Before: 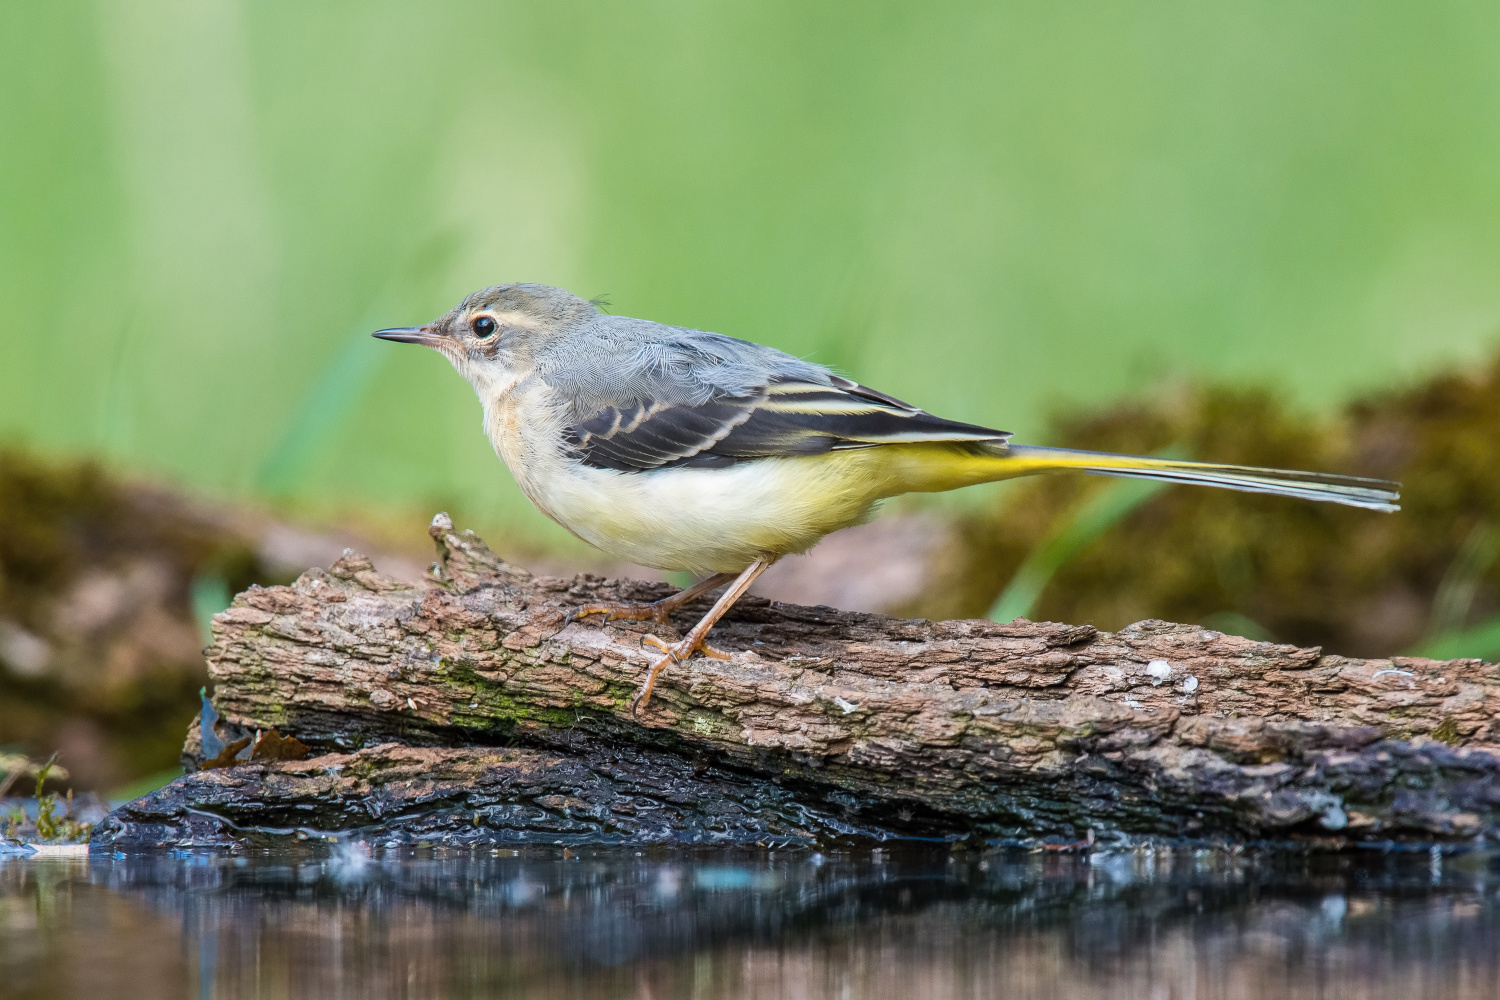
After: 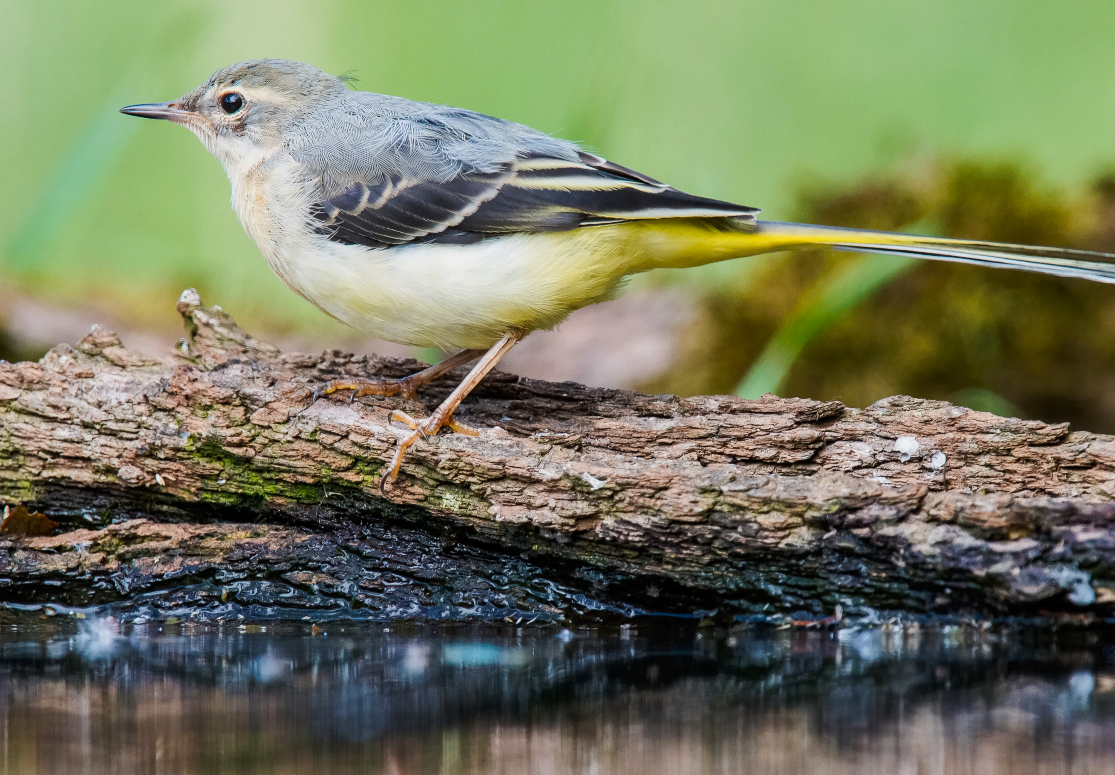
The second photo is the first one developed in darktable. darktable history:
tone curve: curves: ch0 [(0, 0) (0.068, 0.031) (0.175, 0.132) (0.337, 0.304) (0.498, 0.511) (0.748, 0.762) (0.993, 0.954)]; ch1 [(0, 0) (0.294, 0.184) (0.359, 0.34) (0.362, 0.35) (0.43, 0.41) (0.476, 0.457) (0.499, 0.5) (0.529, 0.523) (0.677, 0.762) (1, 1)]; ch2 [(0, 0) (0.431, 0.419) (0.495, 0.502) (0.524, 0.534) (0.557, 0.56) (0.634, 0.654) (0.728, 0.722) (1, 1)], preserve colors none
crop: left 16.844%, top 22.427%, right 8.805%
